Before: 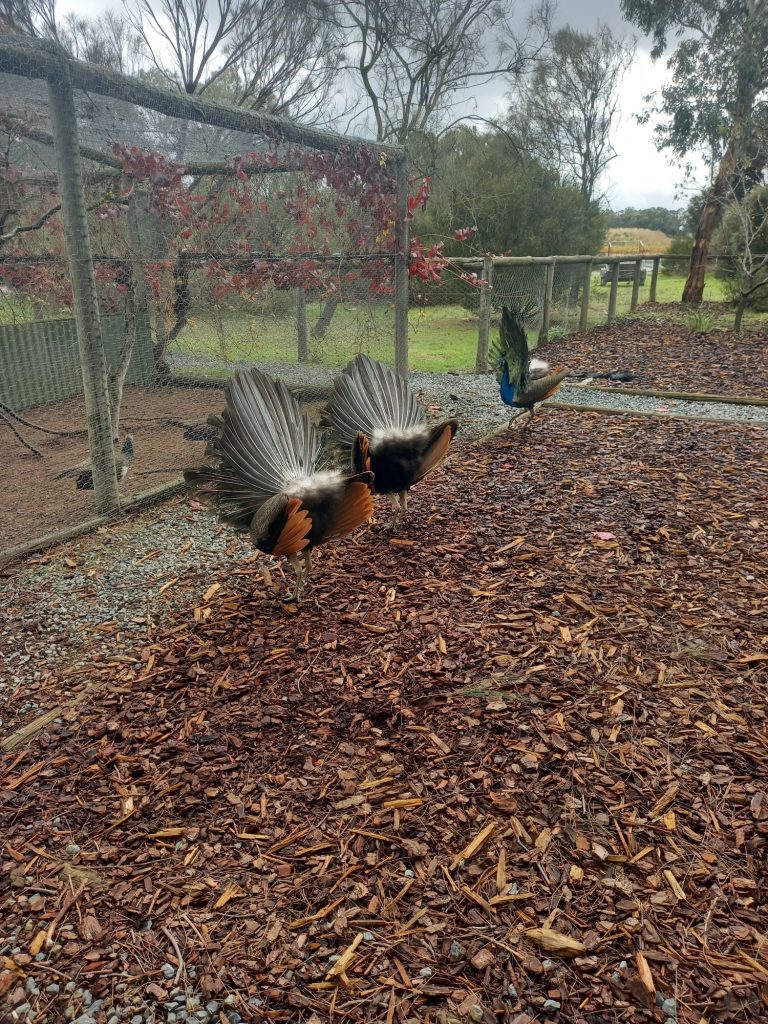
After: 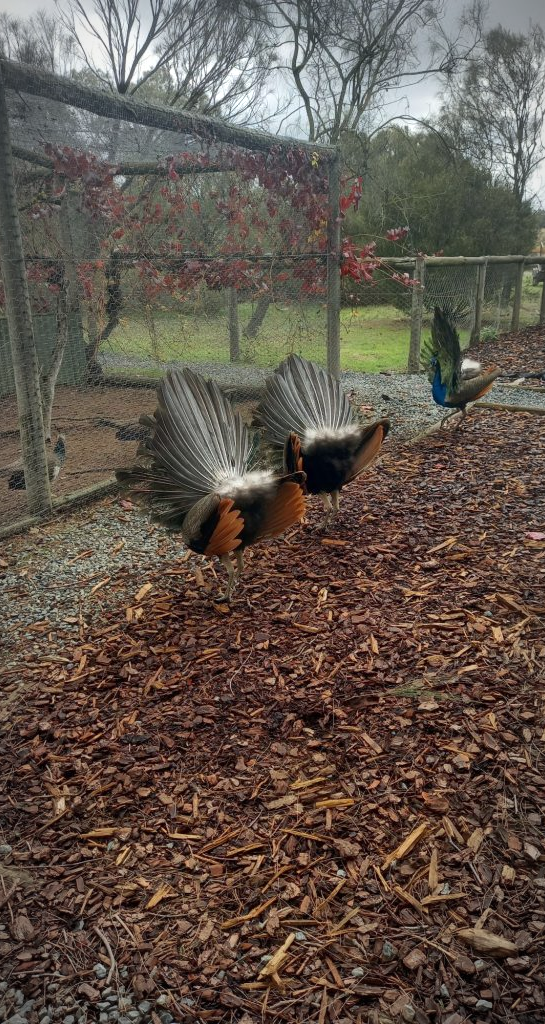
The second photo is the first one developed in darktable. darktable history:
crop and rotate: left 8.934%, right 20.089%
vignetting: fall-off radius 59.91%, automatic ratio true
tone equalizer: -8 EV -0.001 EV, -7 EV 0.001 EV, -6 EV -0.002 EV, -5 EV -0.005 EV, -4 EV -0.083 EV, -3 EV -0.202 EV, -2 EV -0.24 EV, -1 EV 0.082 EV, +0 EV 0.276 EV
